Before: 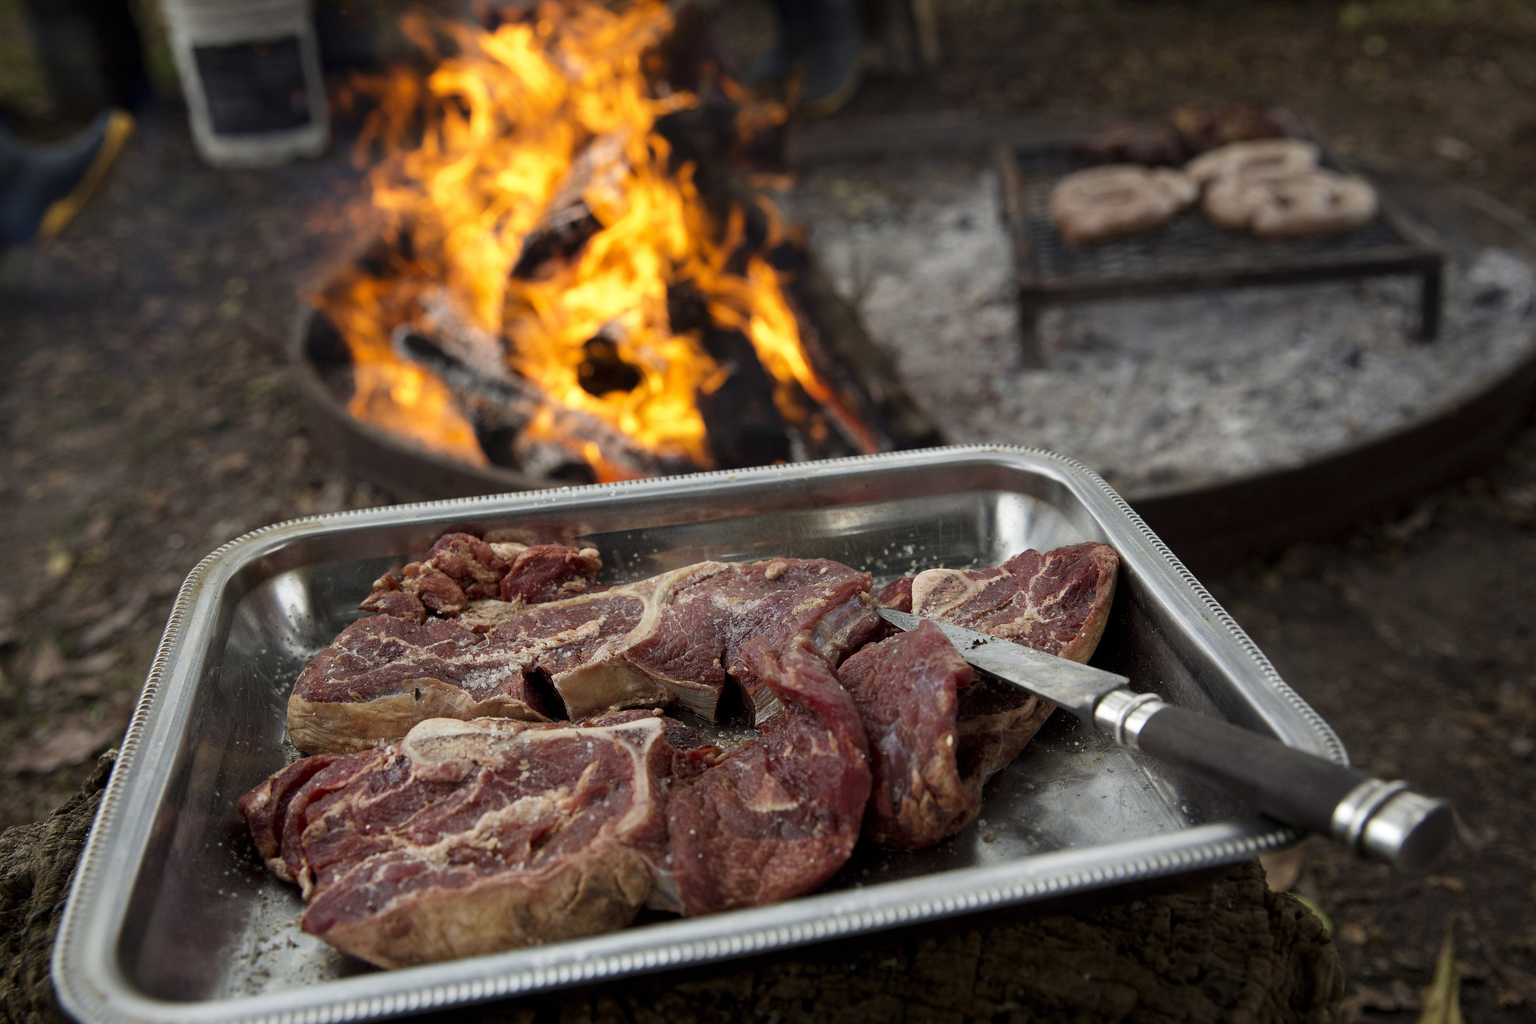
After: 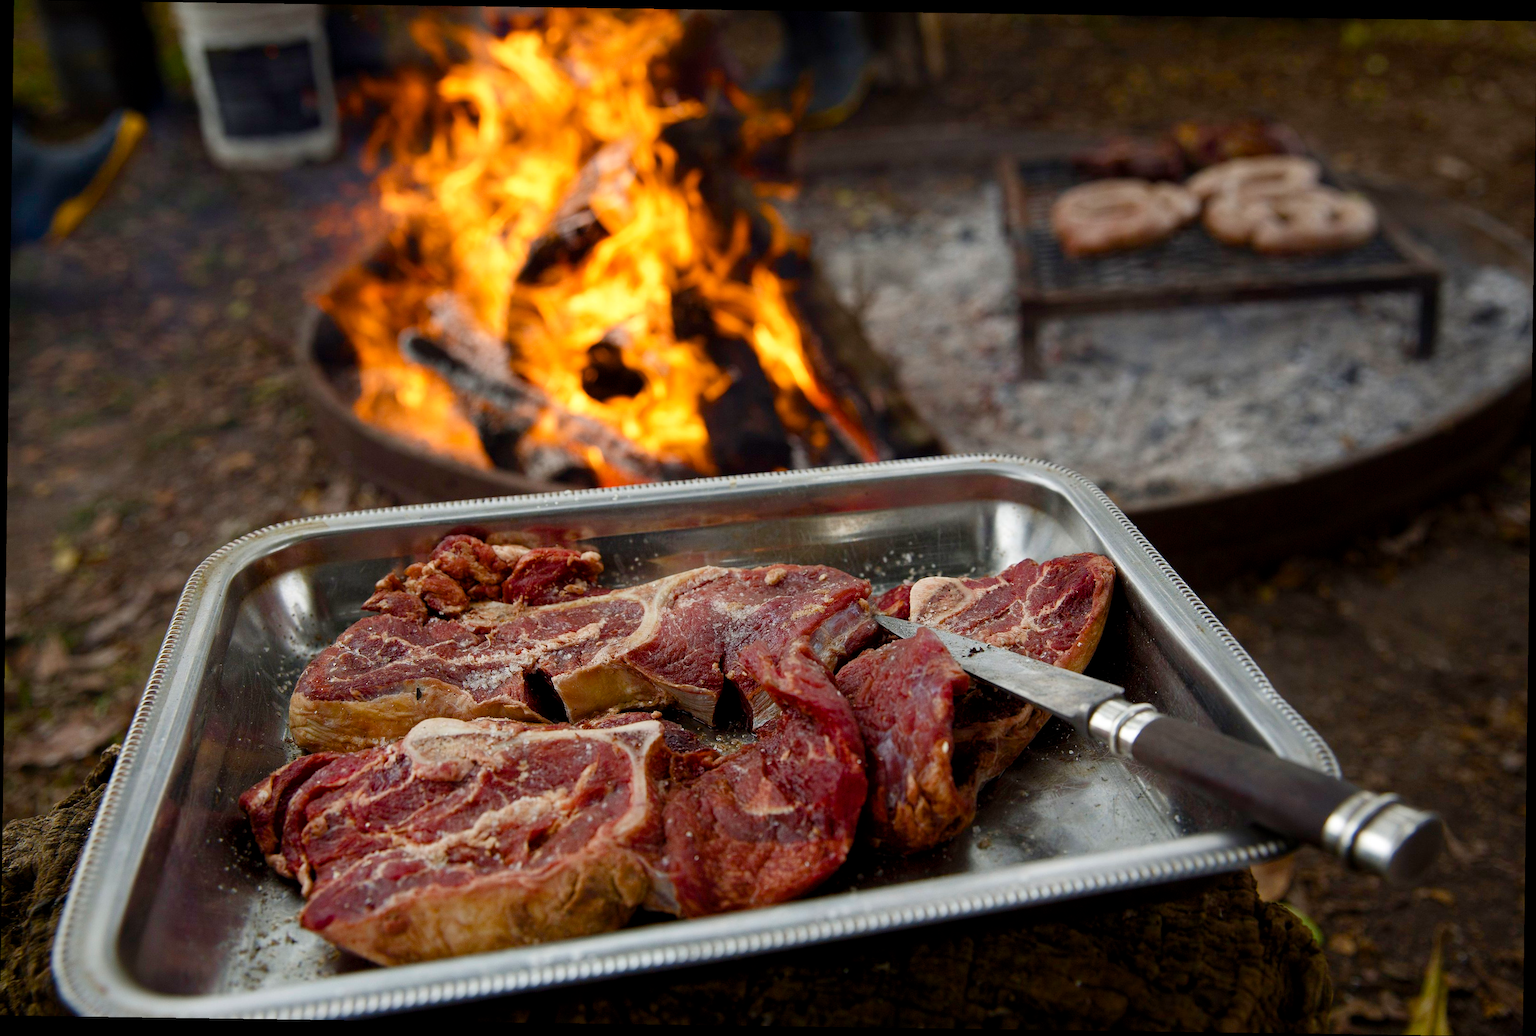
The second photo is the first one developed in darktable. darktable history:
rotate and perspective: rotation 0.8°, automatic cropping off
color balance rgb: perceptual saturation grading › global saturation 20%, perceptual saturation grading › highlights -25%, perceptual saturation grading › shadows 50%
